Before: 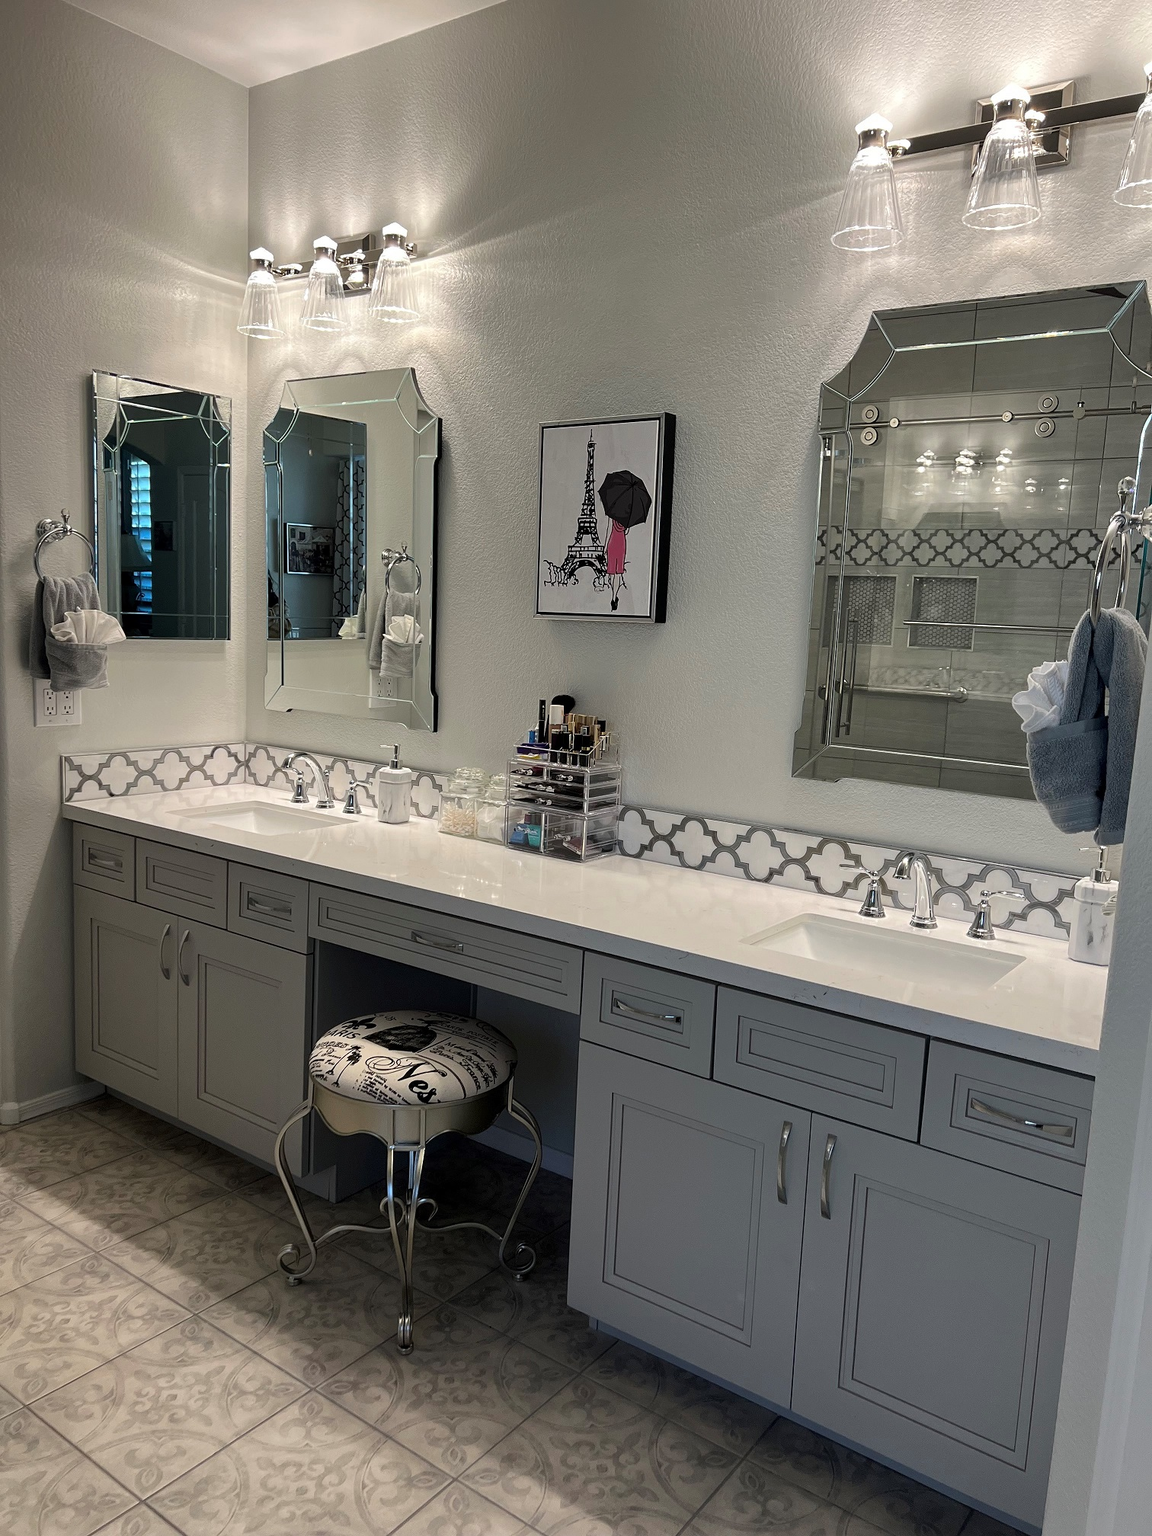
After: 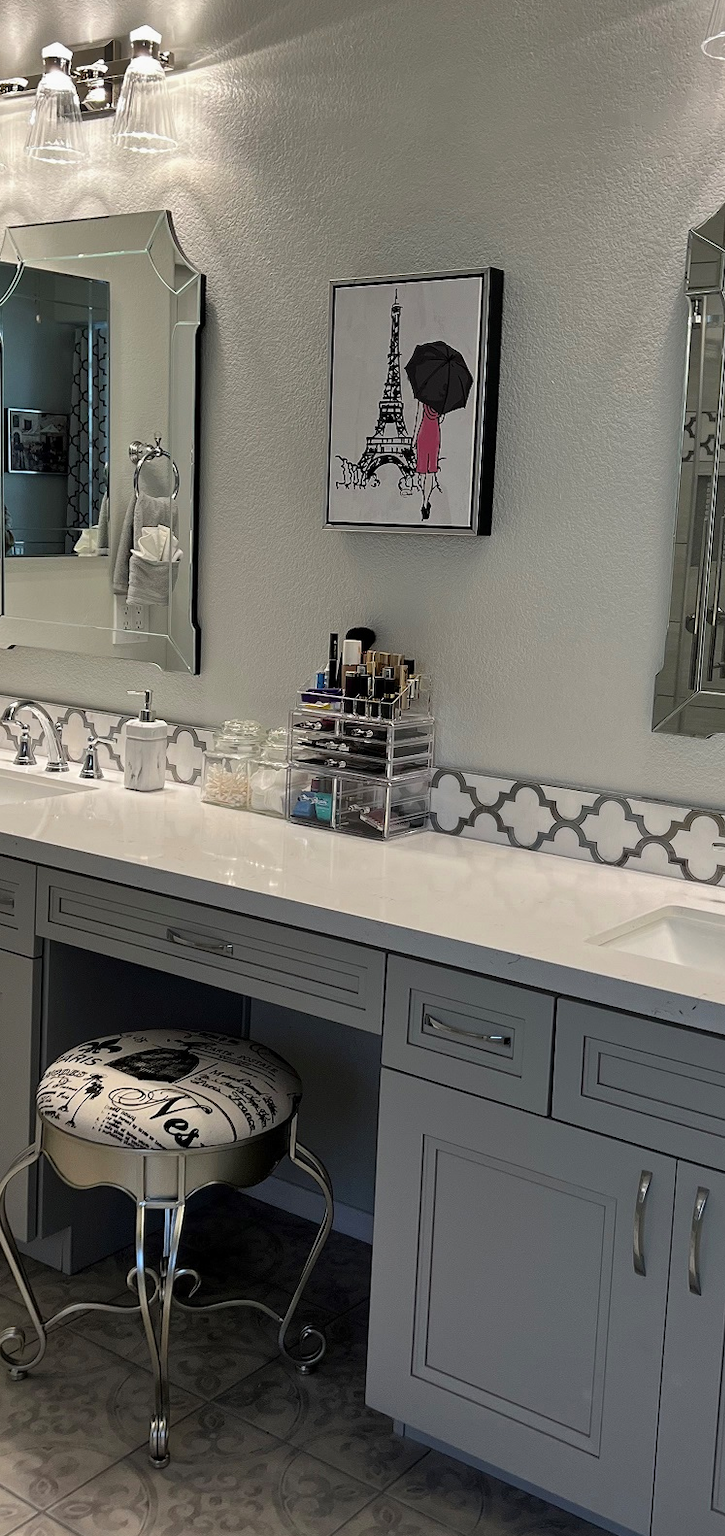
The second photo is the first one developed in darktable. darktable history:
crop and rotate: angle 0.02°, left 24.353%, top 13.219%, right 26.156%, bottom 8.224%
shadows and highlights: shadows 43.71, white point adjustment -1.46, soften with gaussian
